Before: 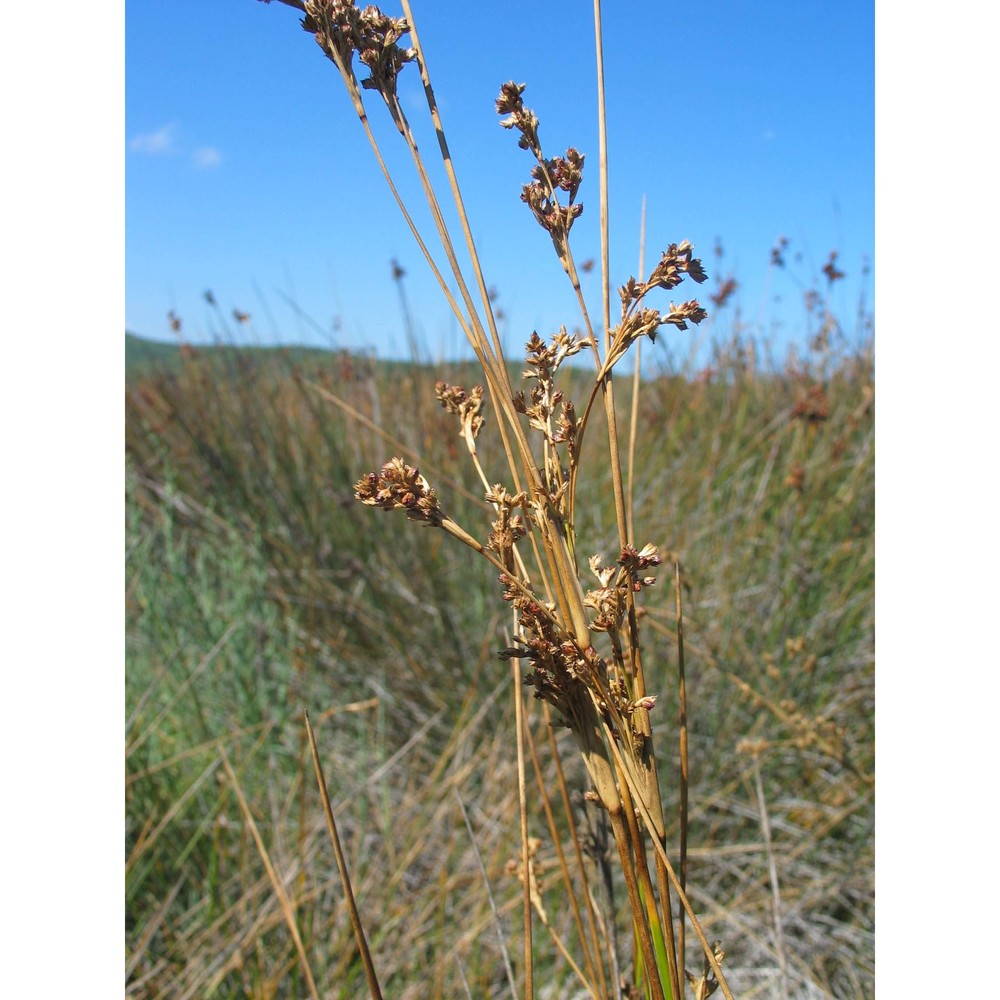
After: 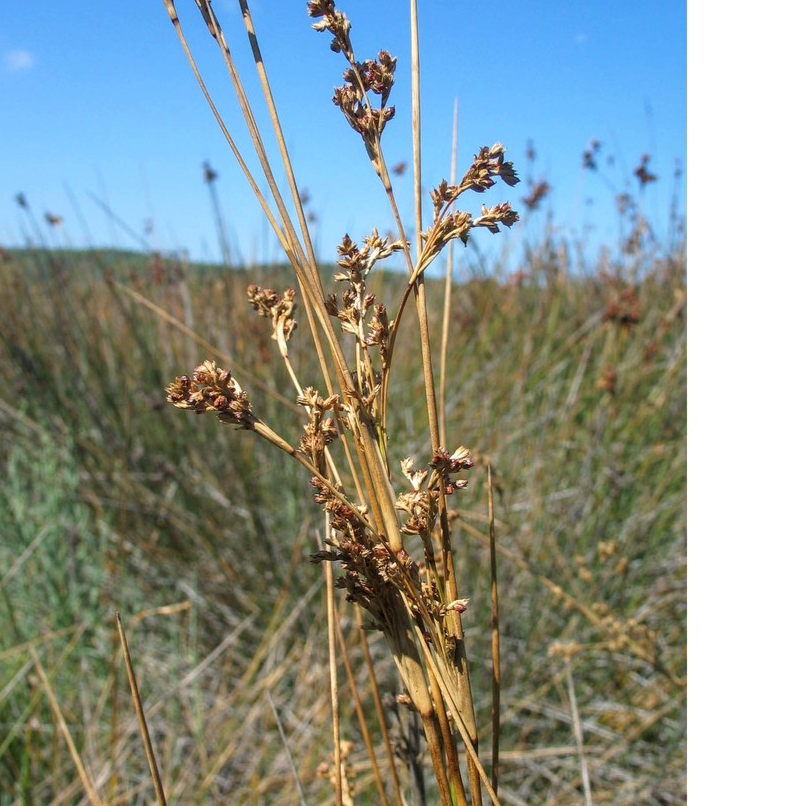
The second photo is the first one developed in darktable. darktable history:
crop: left 18.865%, top 9.767%, bottom 9.57%
local contrast: on, module defaults
